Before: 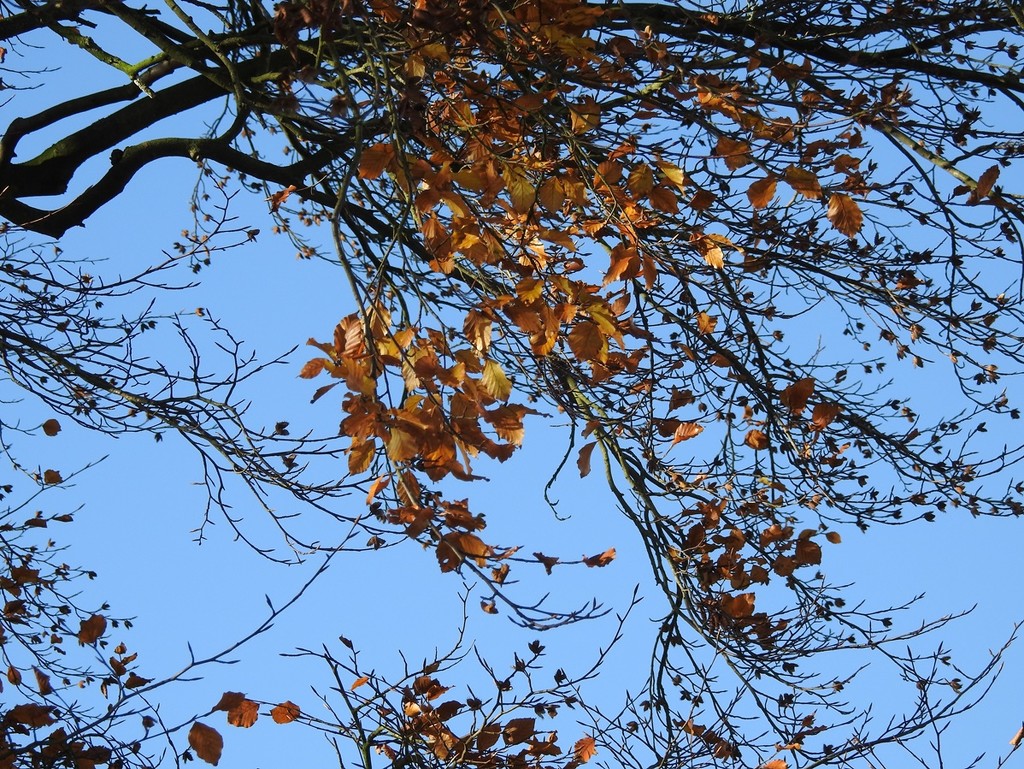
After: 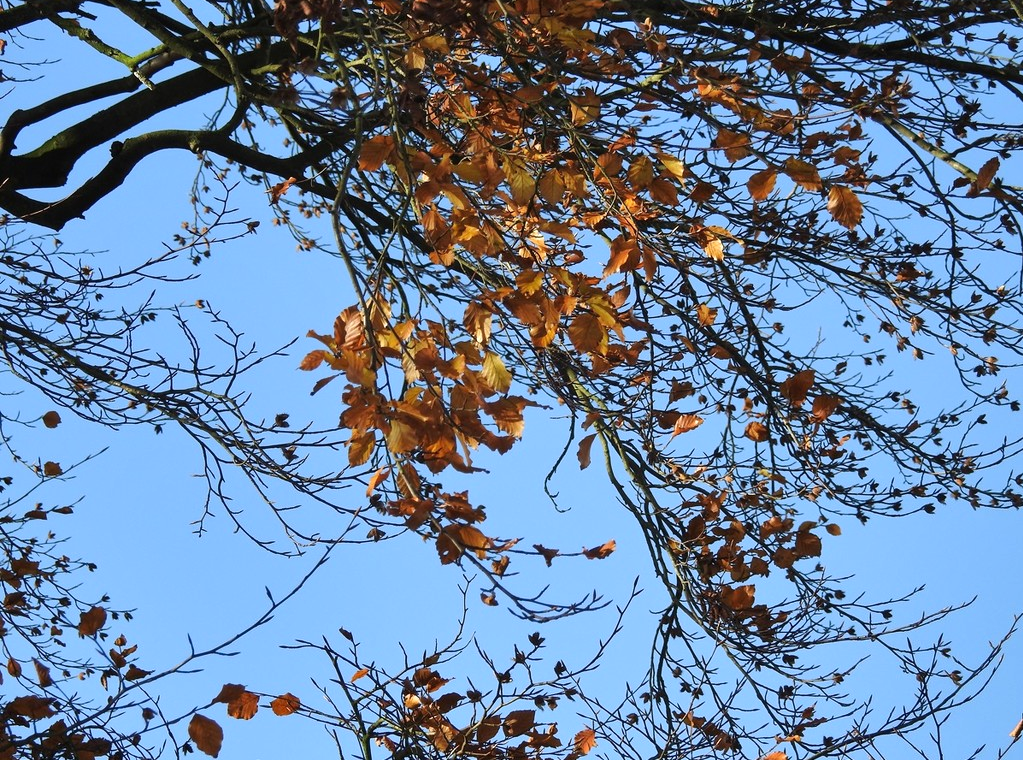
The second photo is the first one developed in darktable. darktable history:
crop: top 1.125%, right 0.026%
shadows and highlights: low approximation 0.01, soften with gaussian
tone equalizer: on, module defaults
exposure: exposure 0.187 EV, compensate exposure bias true, compensate highlight preservation false
